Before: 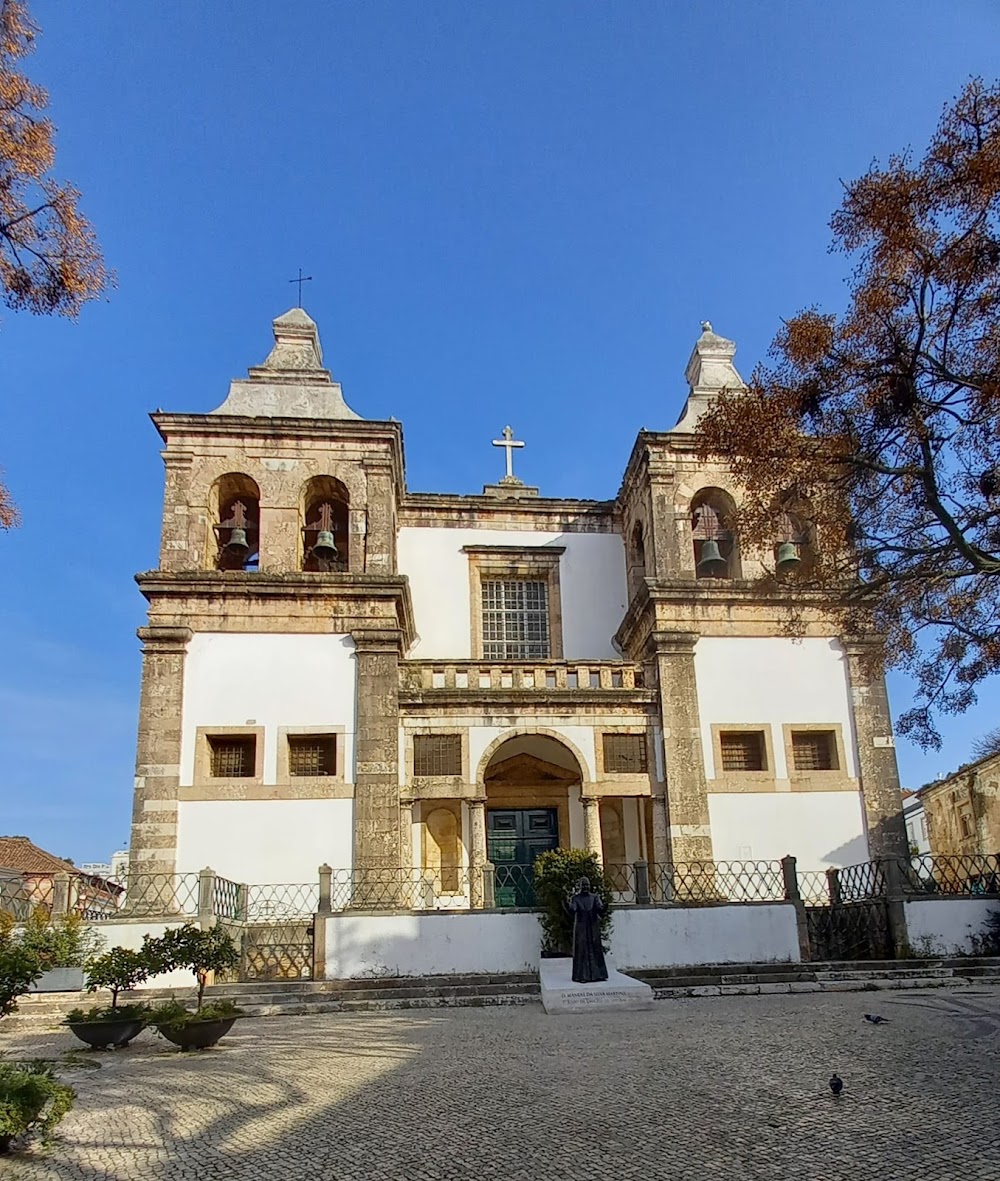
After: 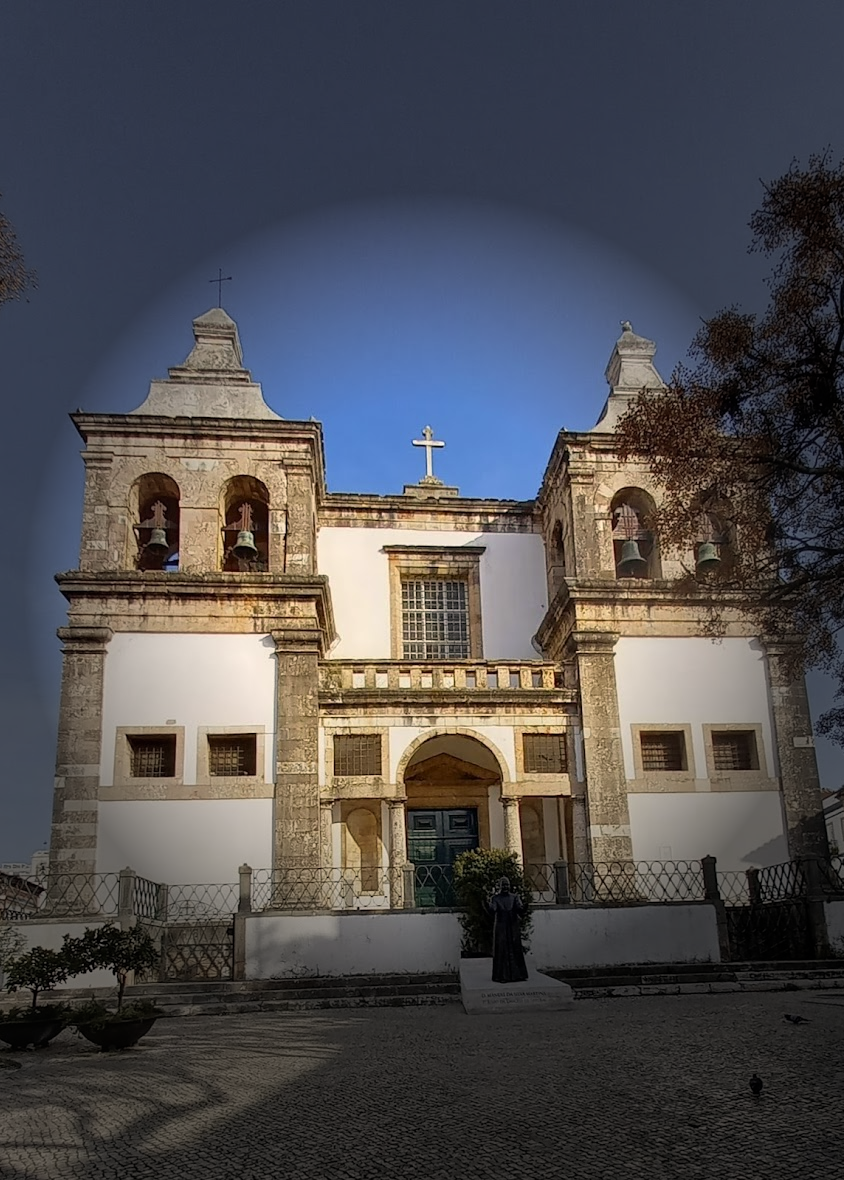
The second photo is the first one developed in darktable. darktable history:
vignetting: fall-off start 31.91%, fall-off radius 35.71%, brightness -0.829
crop: left 8.039%, right 7.467%
color correction: highlights a* 3.81, highlights b* 5.07
